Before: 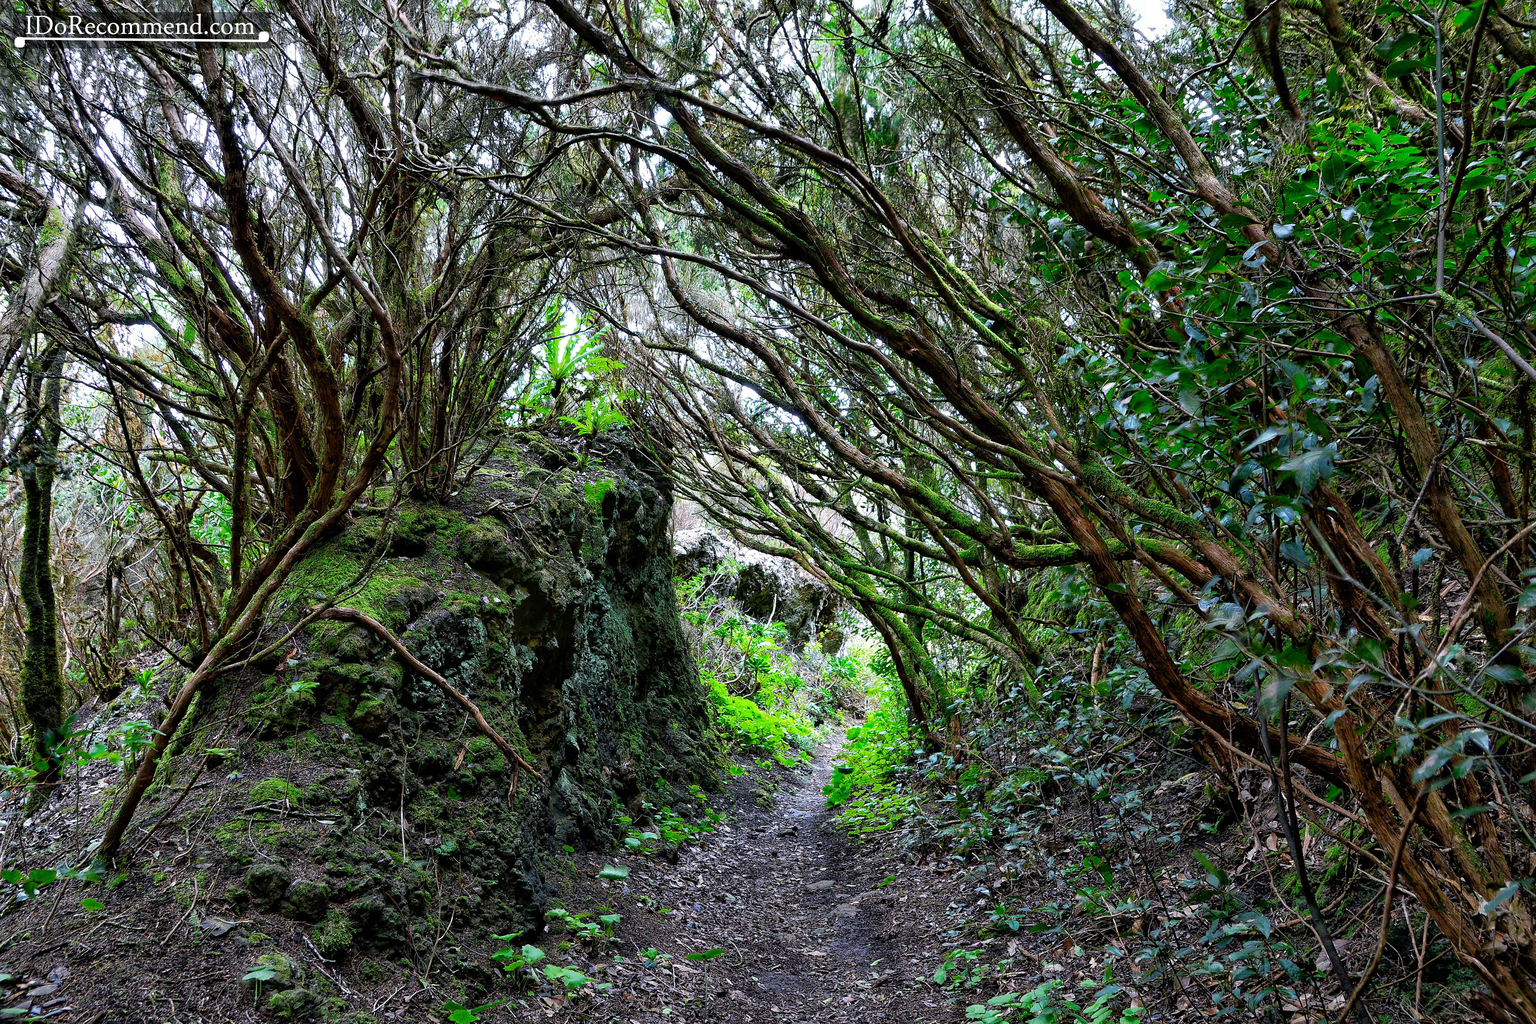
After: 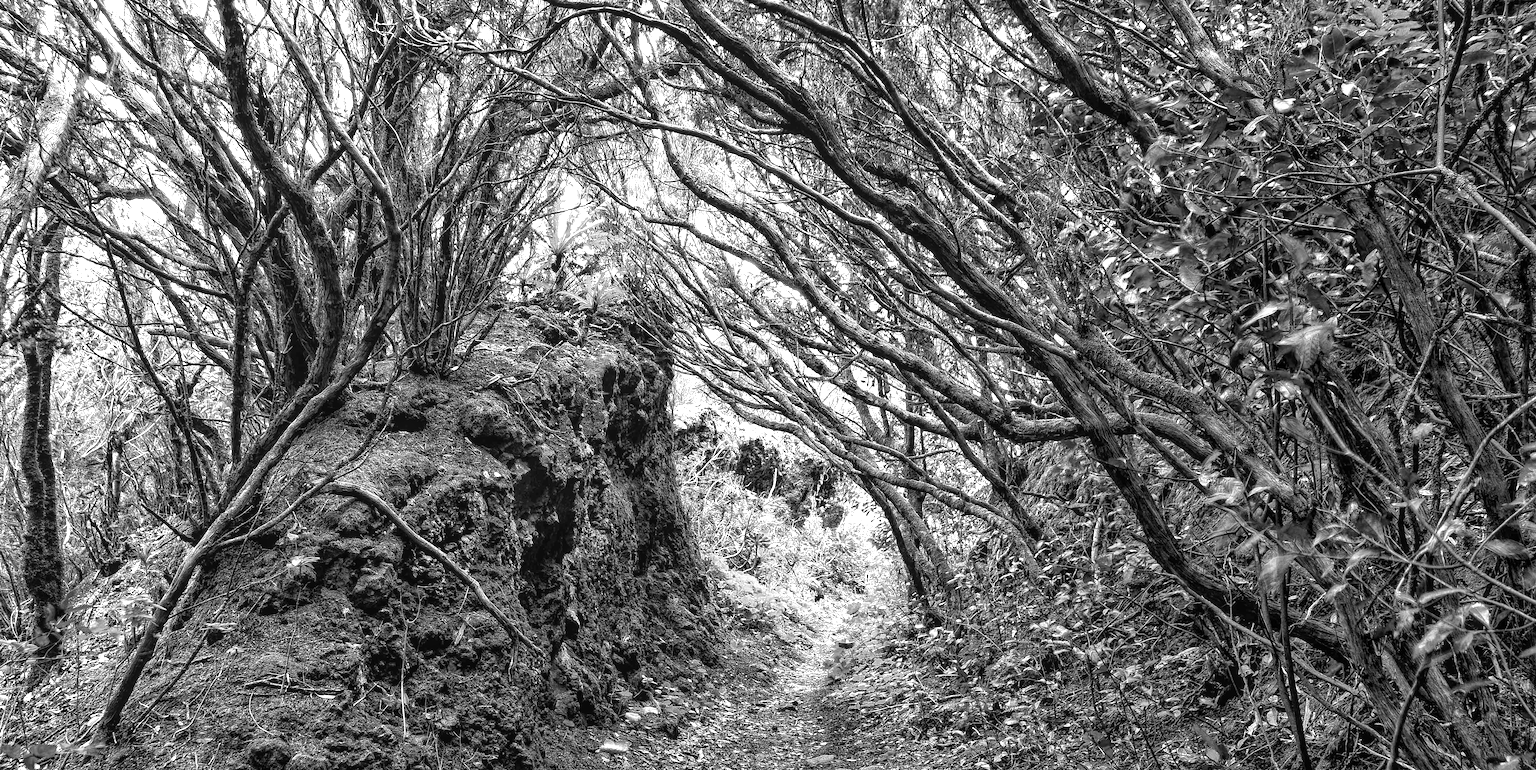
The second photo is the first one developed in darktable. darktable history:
exposure: black level correction 0, exposure 1 EV, compensate highlight preservation false
local contrast: highlights 76%, shadows 55%, detail 177%, midtone range 0.207
crop and rotate: top 12.304%, bottom 12.433%
color calibration: output gray [0.21, 0.42, 0.37, 0], illuminant same as pipeline (D50), adaptation none (bypass), x 0.331, y 0.333, temperature 5019.57 K
color zones: curves: ch0 [(0, 0.65) (0.096, 0.644) (0.221, 0.539) (0.429, 0.5) (0.571, 0.5) (0.714, 0.5) (0.857, 0.5) (1, 0.65)]; ch1 [(0, 0.5) (0.143, 0.5) (0.257, -0.002) (0.429, 0.04) (0.571, -0.001) (0.714, -0.015) (0.857, 0.024) (1, 0.5)]
